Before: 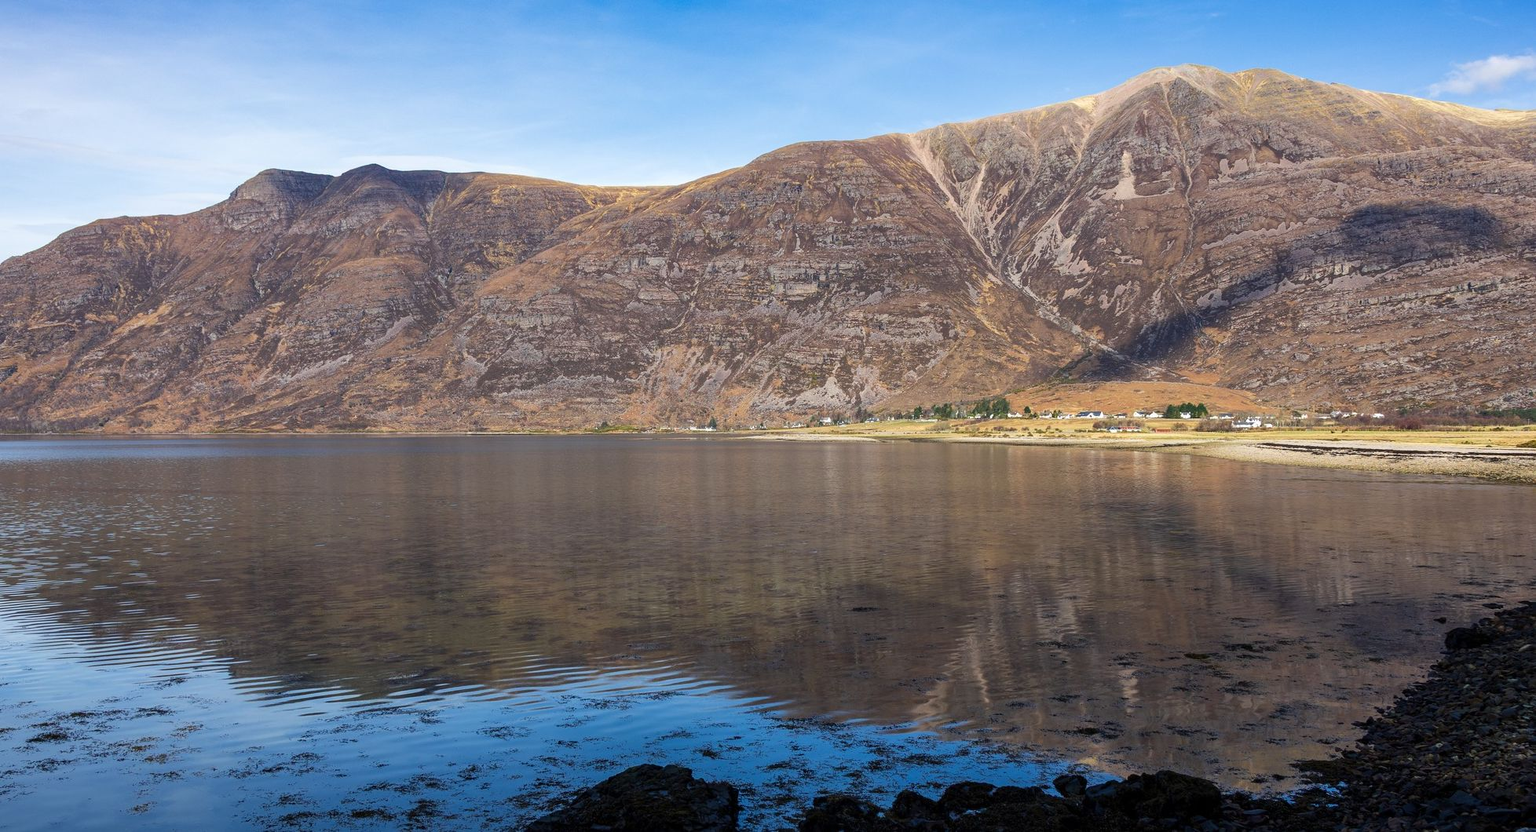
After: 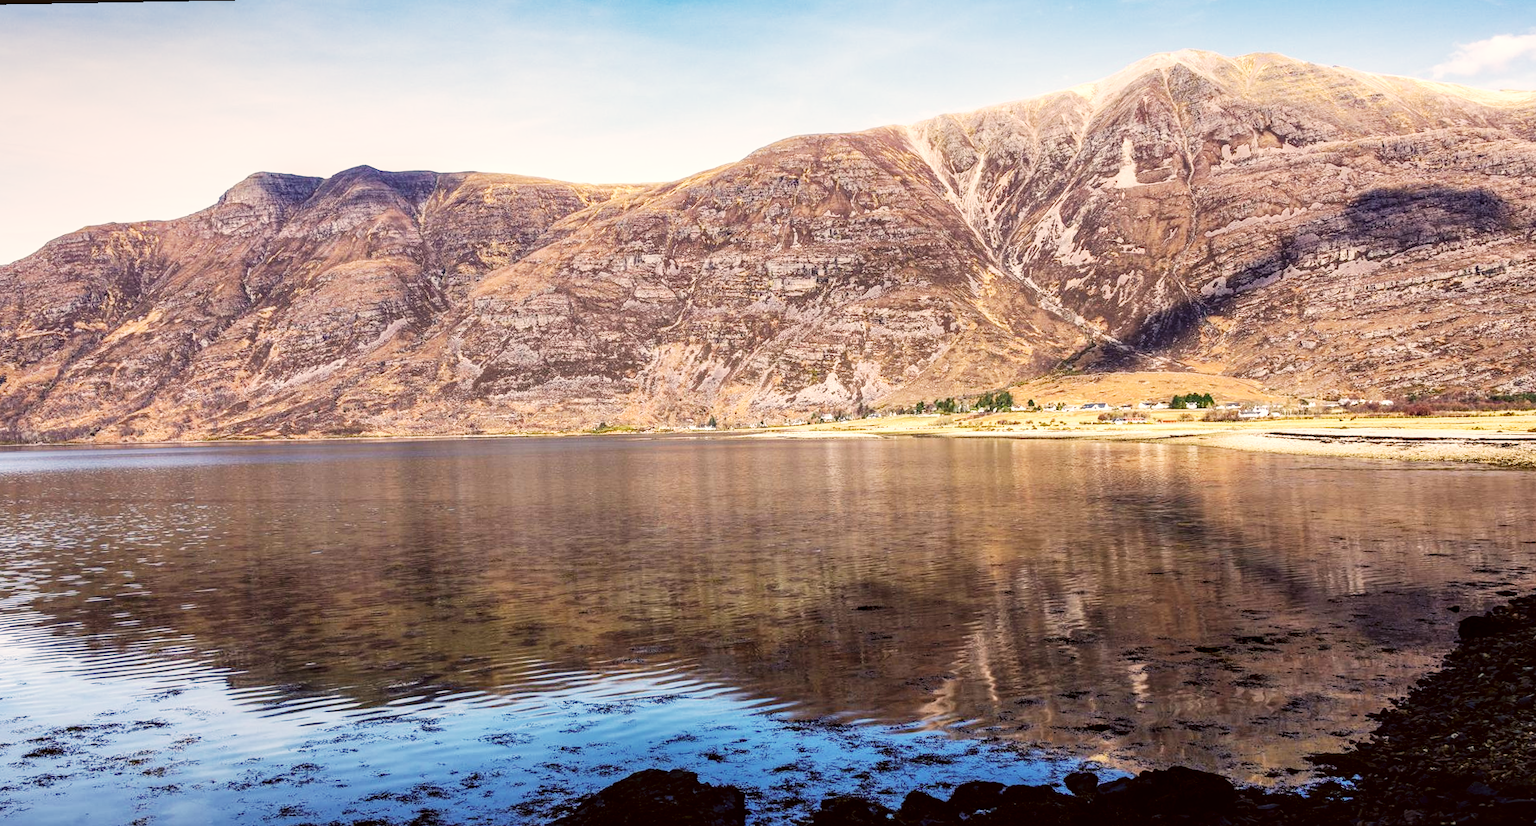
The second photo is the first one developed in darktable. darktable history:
base curve: curves: ch0 [(0, 0) (0.007, 0.004) (0.027, 0.03) (0.046, 0.07) (0.207, 0.54) (0.442, 0.872) (0.673, 0.972) (1, 1)], preserve colors none
rotate and perspective: rotation -1°, crop left 0.011, crop right 0.989, crop top 0.025, crop bottom 0.975
exposure: exposure -0.36 EV, compensate highlight preservation false
local contrast: on, module defaults
color correction: highlights a* 6.27, highlights b* 8.19, shadows a* 5.94, shadows b* 7.23, saturation 0.9
